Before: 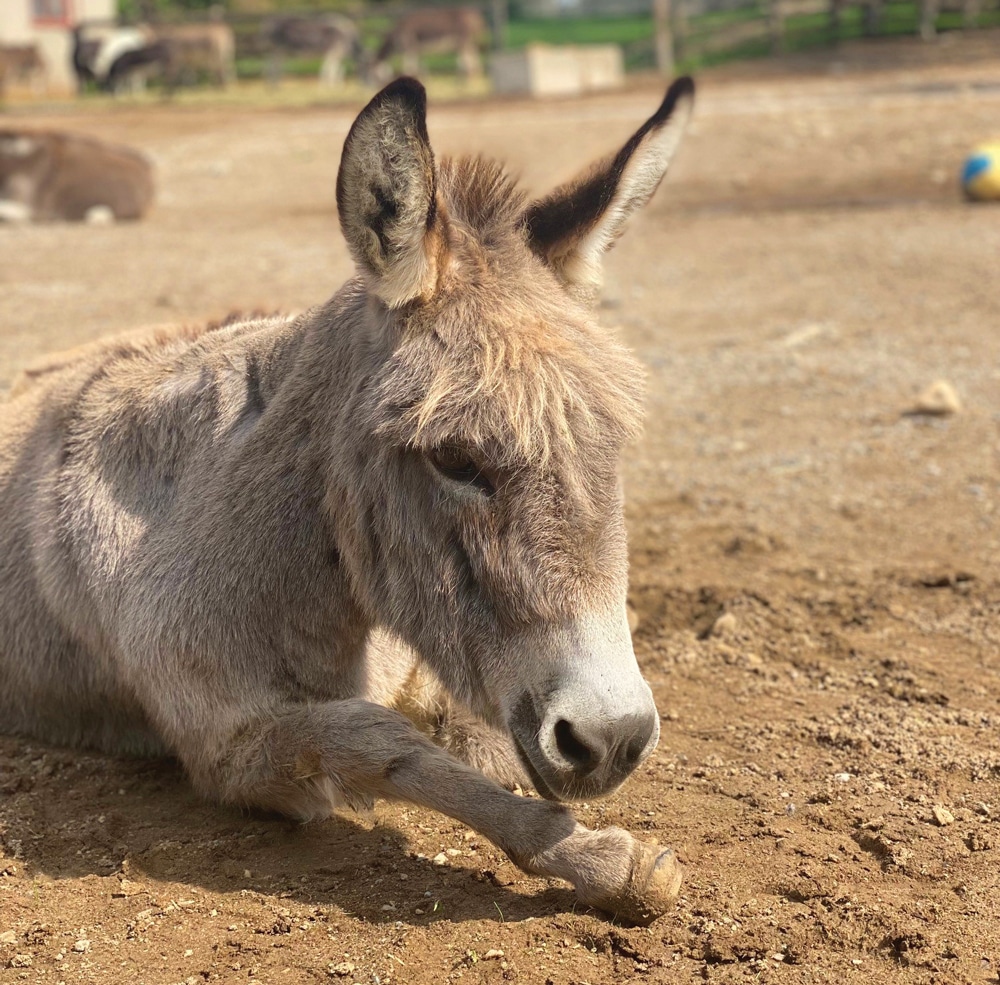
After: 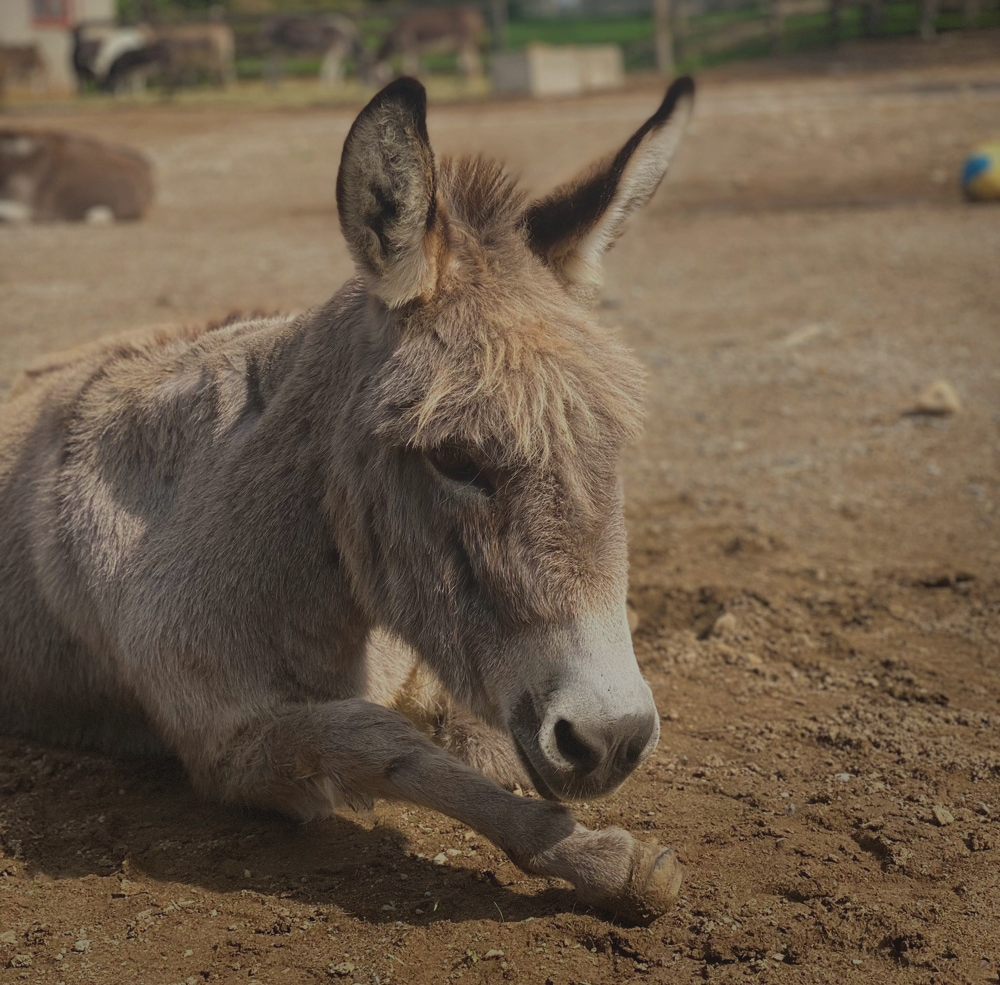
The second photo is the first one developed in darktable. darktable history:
vignetting: brightness -0.372, saturation 0.015, center (-0.055, -0.354), dithering 8-bit output
exposure: black level correction -0.017, exposure -1.109 EV, compensate exposure bias true, compensate highlight preservation false
